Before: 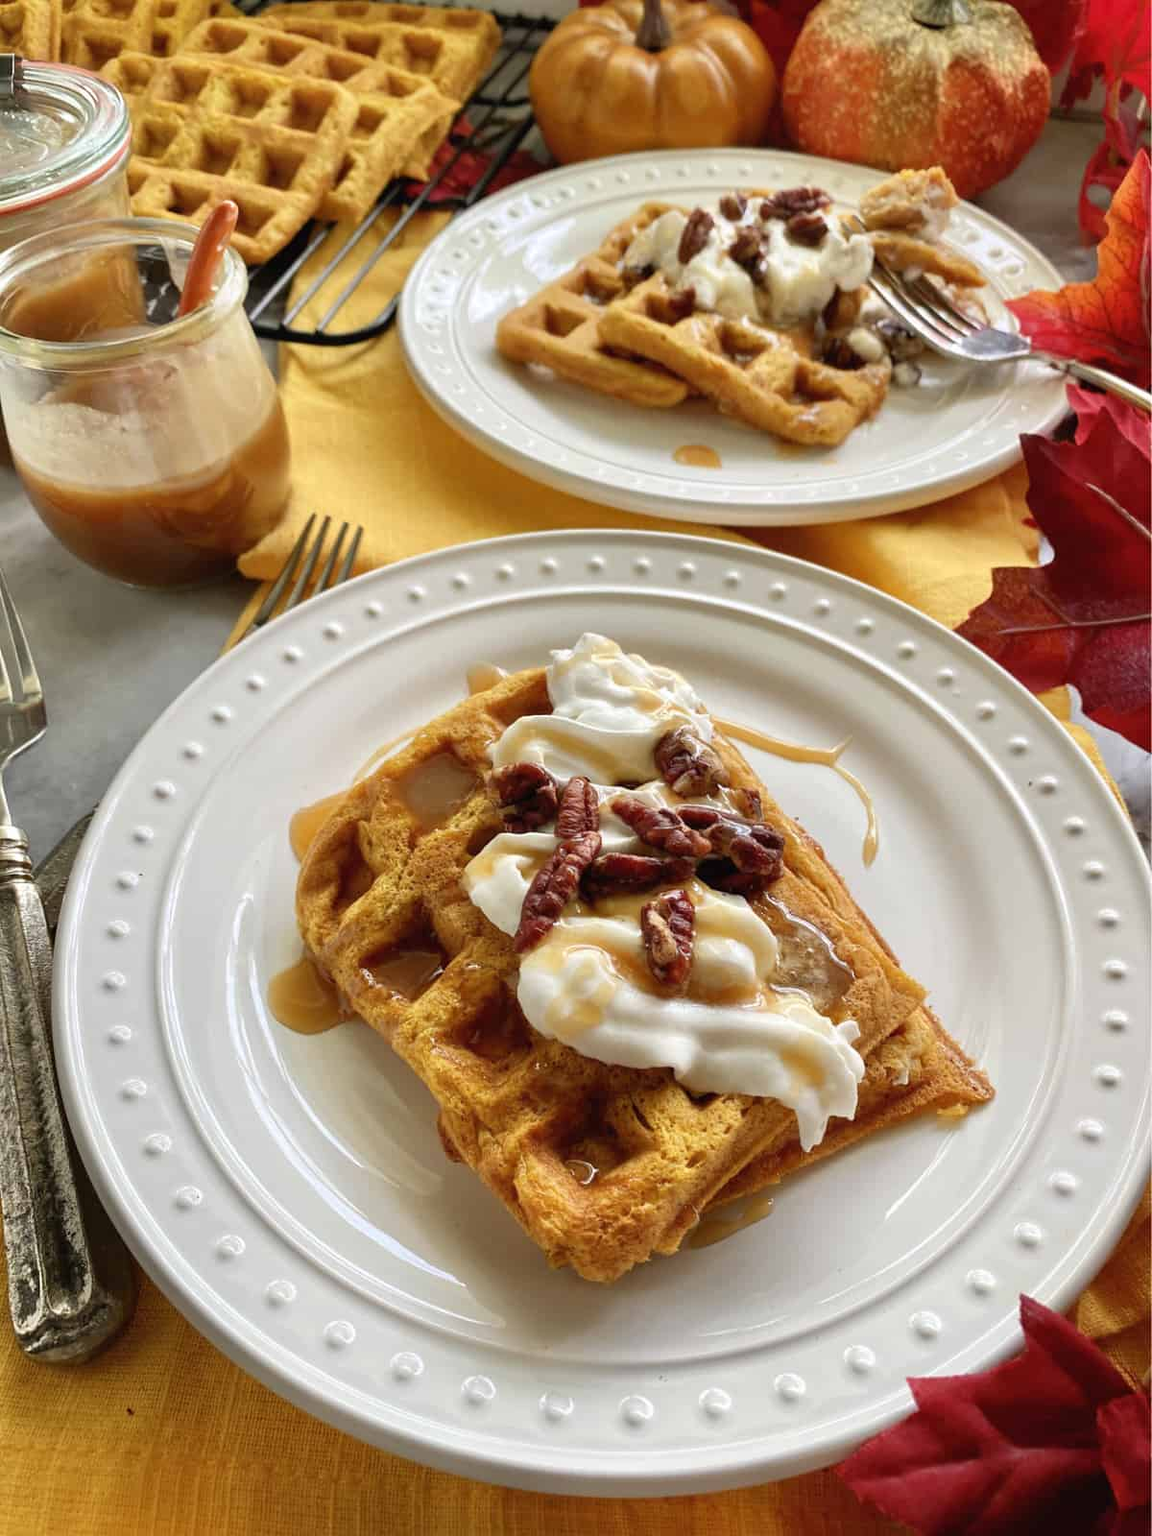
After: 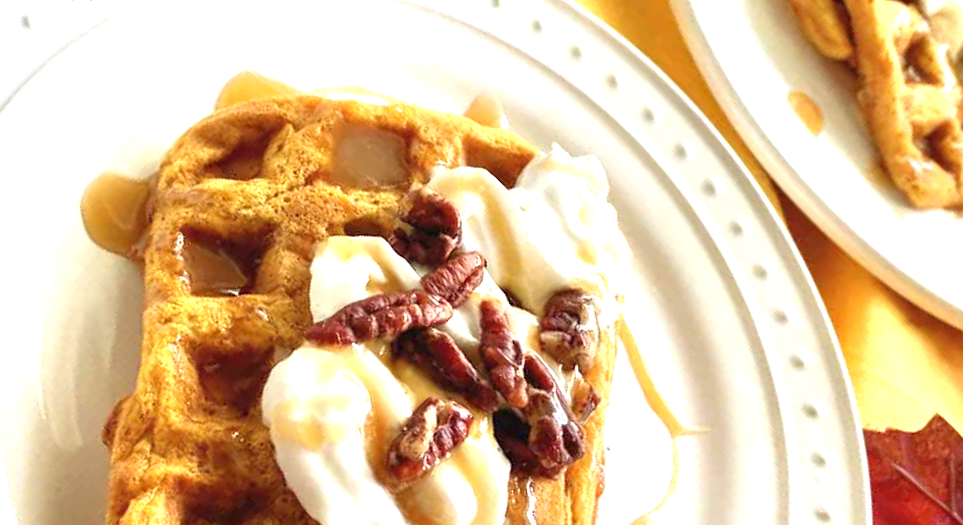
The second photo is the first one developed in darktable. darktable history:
exposure: black level correction 0, exposure 1.103 EV, compensate exposure bias true, compensate highlight preservation false
crop and rotate: angle -45.84°, top 16.172%, right 0.814%, bottom 11.761%
